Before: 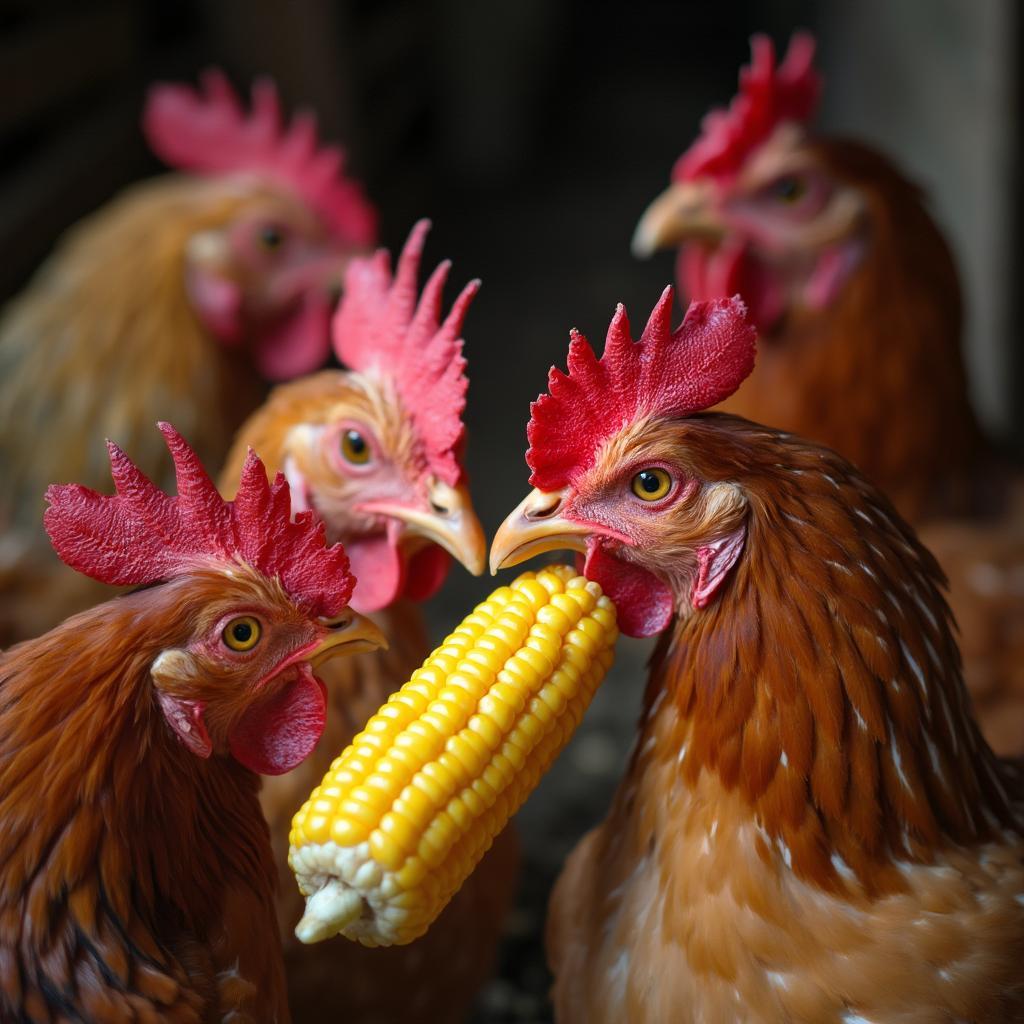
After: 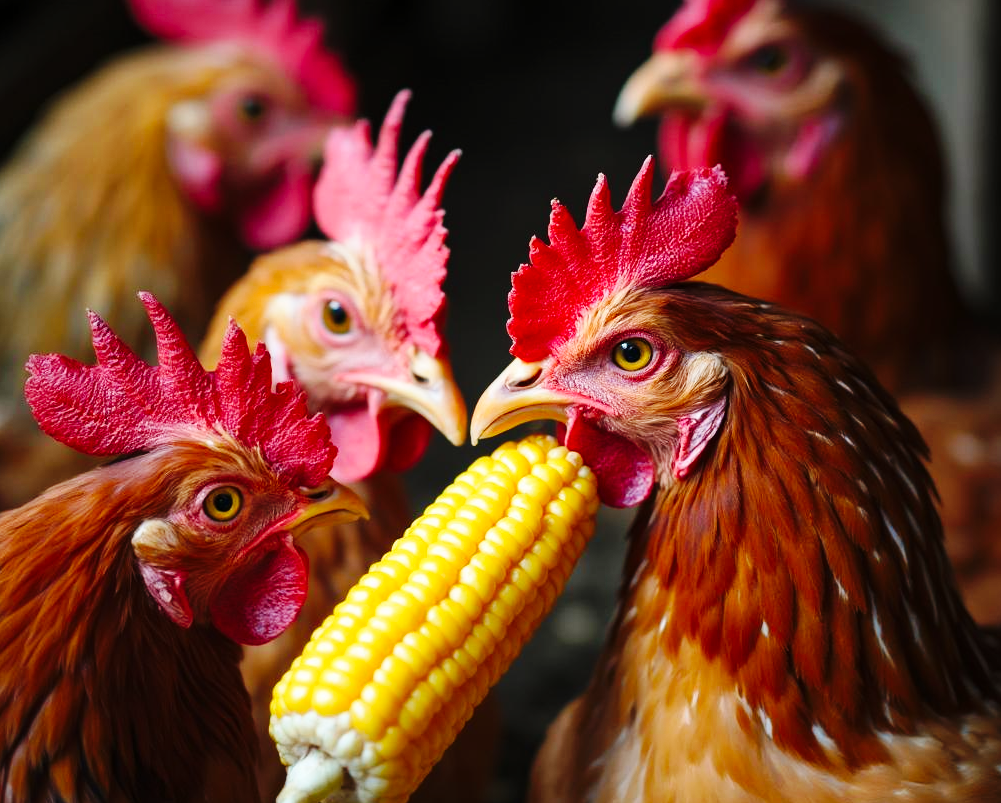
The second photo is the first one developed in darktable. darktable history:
crop and rotate: left 1.89%, top 12.773%, right 0.286%, bottom 8.797%
base curve: curves: ch0 [(0, 0) (0.036, 0.025) (0.121, 0.166) (0.206, 0.329) (0.605, 0.79) (1, 1)], preserve colors none
